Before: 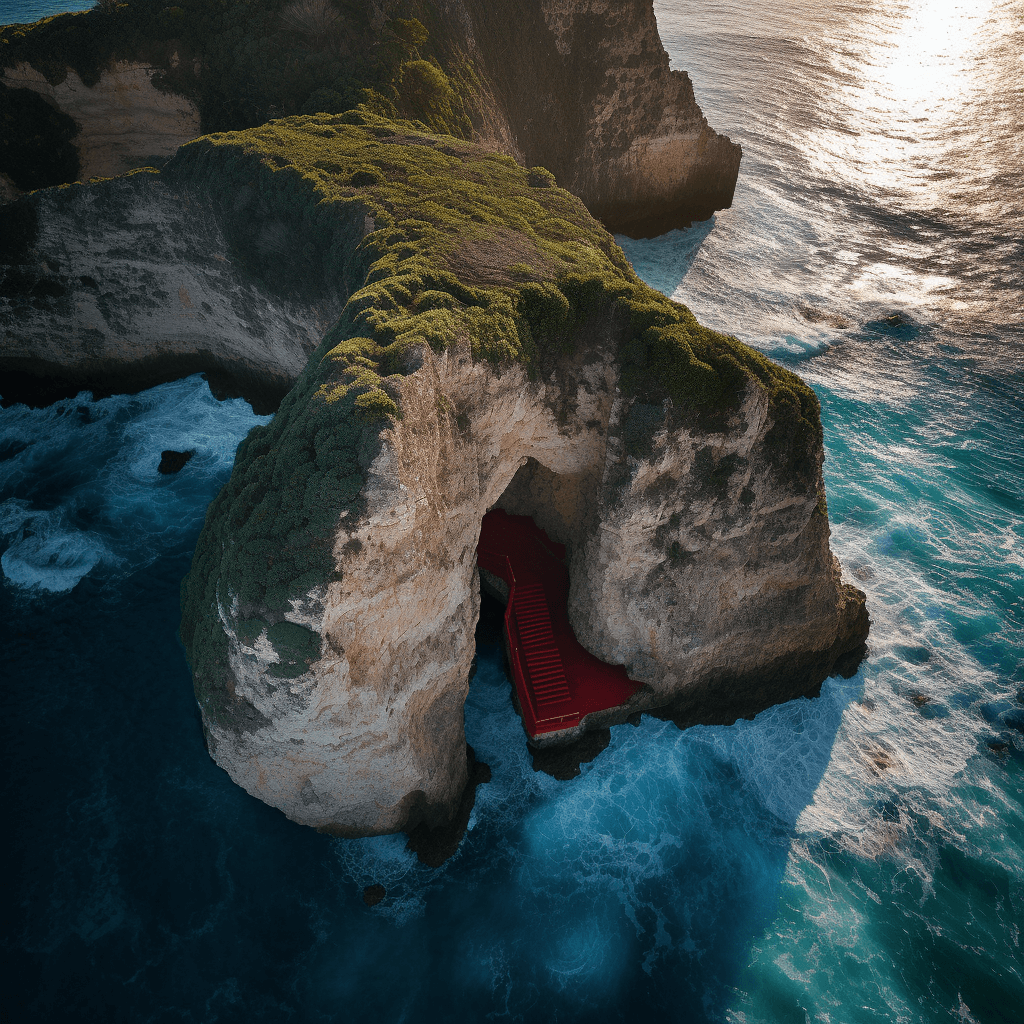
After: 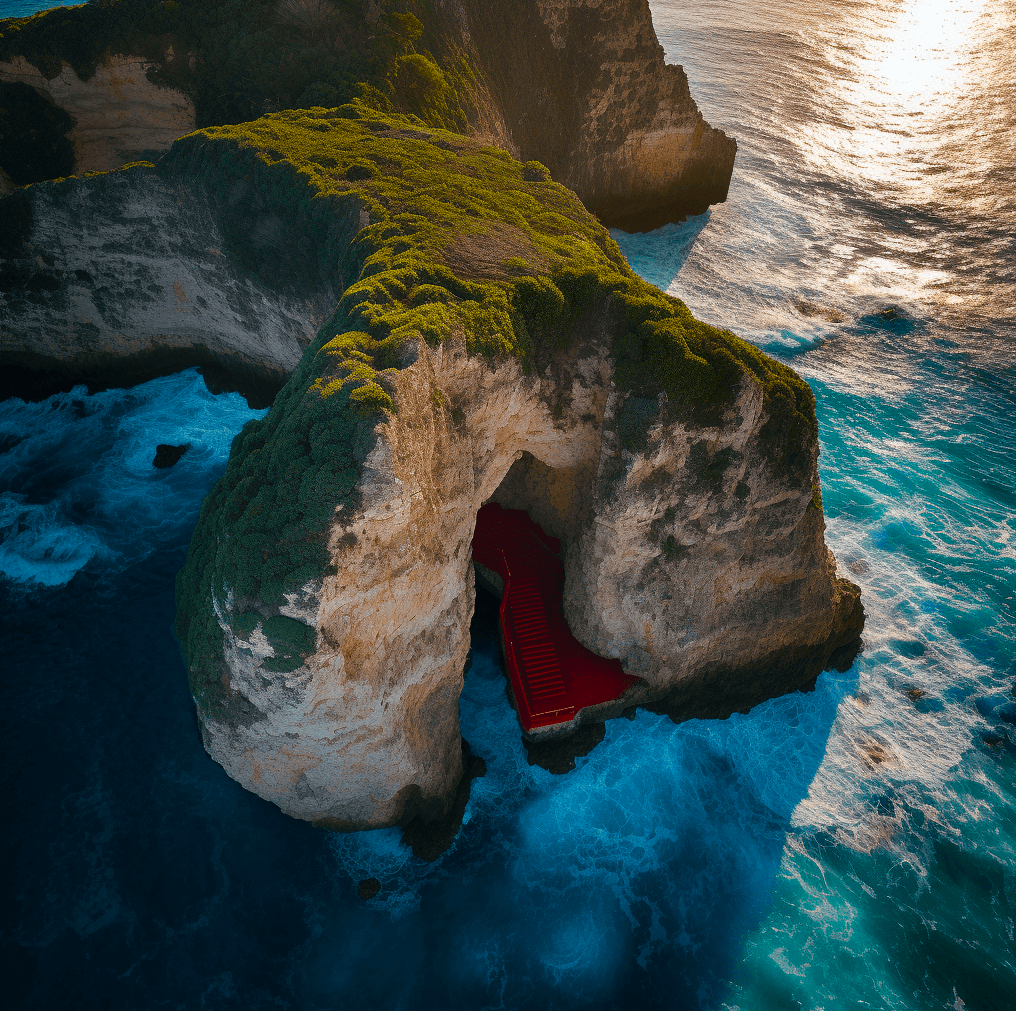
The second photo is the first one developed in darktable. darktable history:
color balance rgb: perceptual saturation grading › global saturation 30.301%, global vibrance 40.183%
crop: left 0.489%, top 0.661%, right 0.221%, bottom 0.6%
